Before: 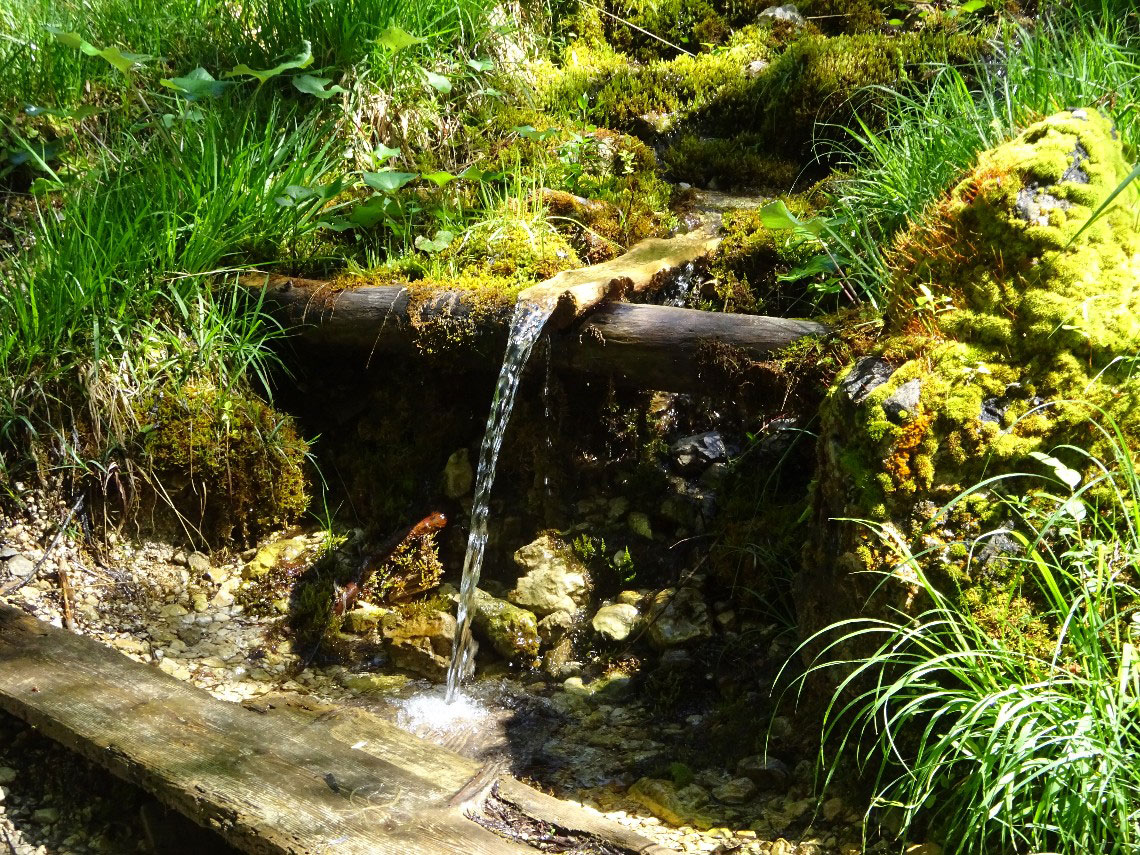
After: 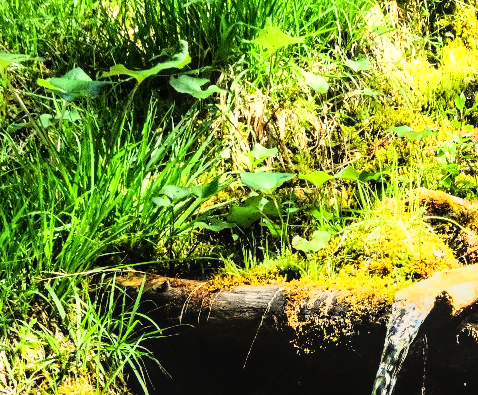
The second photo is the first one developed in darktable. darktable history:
local contrast: on, module defaults
white balance: red 1.029, blue 0.92
crop and rotate: left 10.817%, top 0.062%, right 47.194%, bottom 53.626%
rgb curve: curves: ch0 [(0, 0) (0.21, 0.15) (0.24, 0.21) (0.5, 0.75) (0.75, 0.96) (0.89, 0.99) (1, 1)]; ch1 [(0, 0.02) (0.21, 0.13) (0.25, 0.2) (0.5, 0.67) (0.75, 0.9) (0.89, 0.97) (1, 1)]; ch2 [(0, 0.02) (0.21, 0.13) (0.25, 0.2) (0.5, 0.67) (0.75, 0.9) (0.89, 0.97) (1, 1)], compensate middle gray true
